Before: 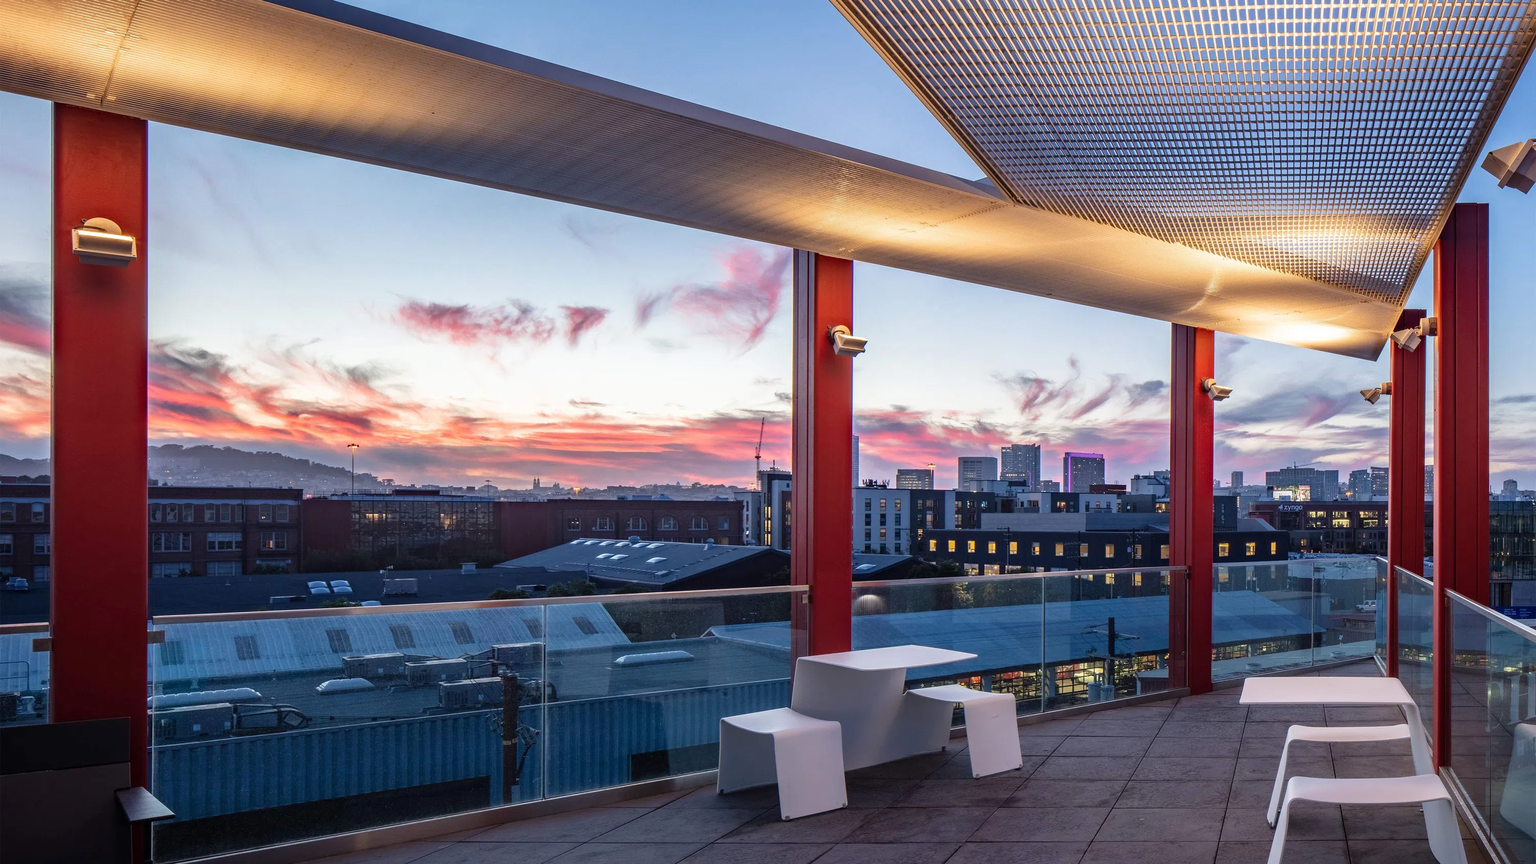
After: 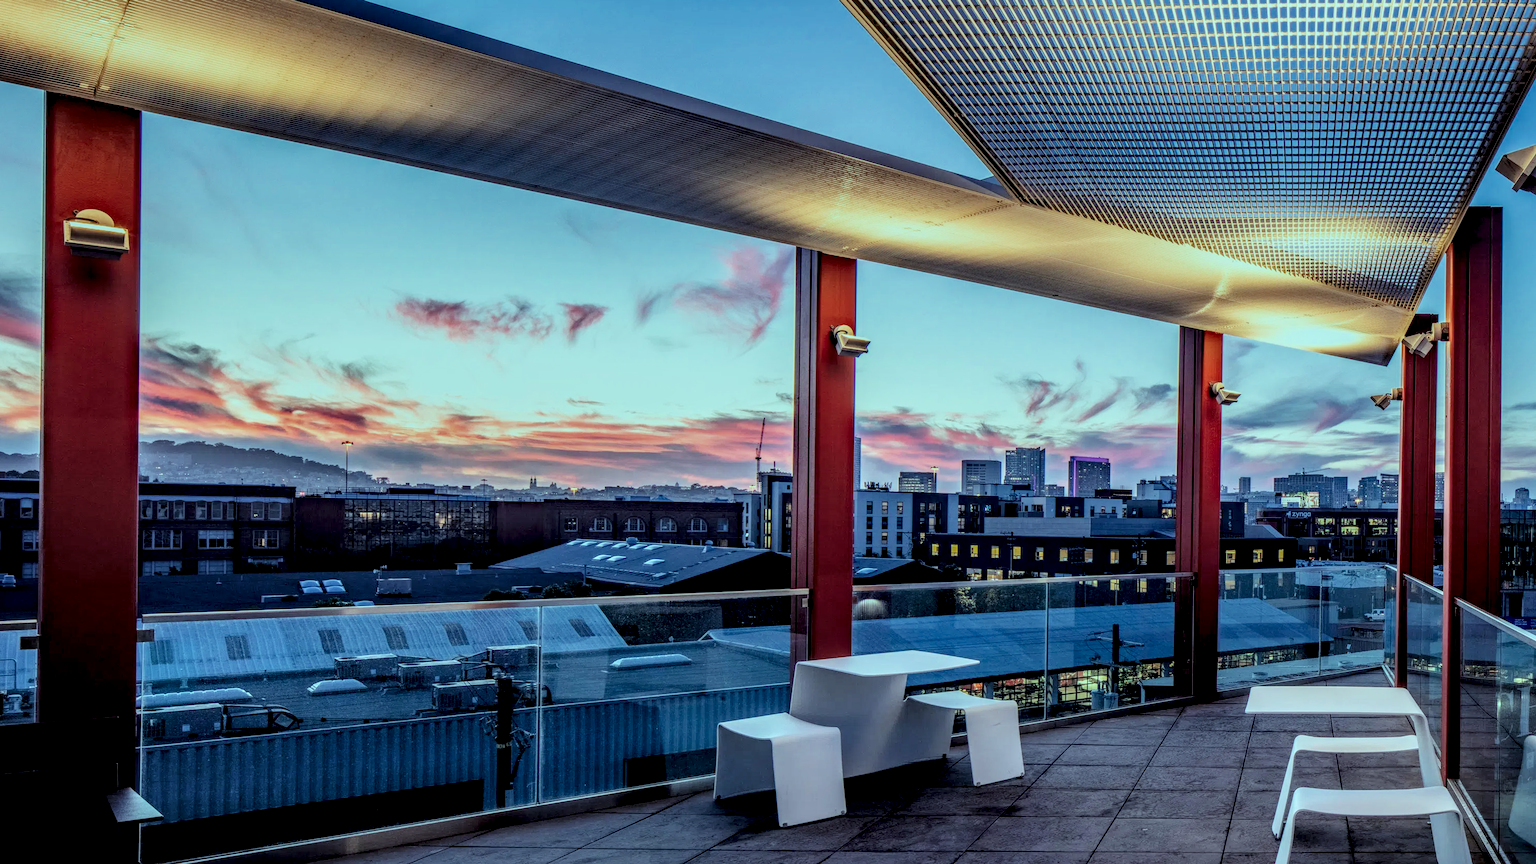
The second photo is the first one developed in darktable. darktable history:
filmic rgb: black relative exposure -6.15 EV, white relative exposure 6.96 EV, hardness 2.23, color science v6 (2022)
exposure: compensate highlight preservation false
local contrast: highlights 12%, shadows 38%, detail 183%, midtone range 0.471
crop and rotate: angle -0.5°
color balance rgb: shadows lift › chroma 7.23%, shadows lift › hue 246.48°, highlights gain › chroma 5.38%, highlights gain › hue 196.93°, white fulcrum 1 EV
